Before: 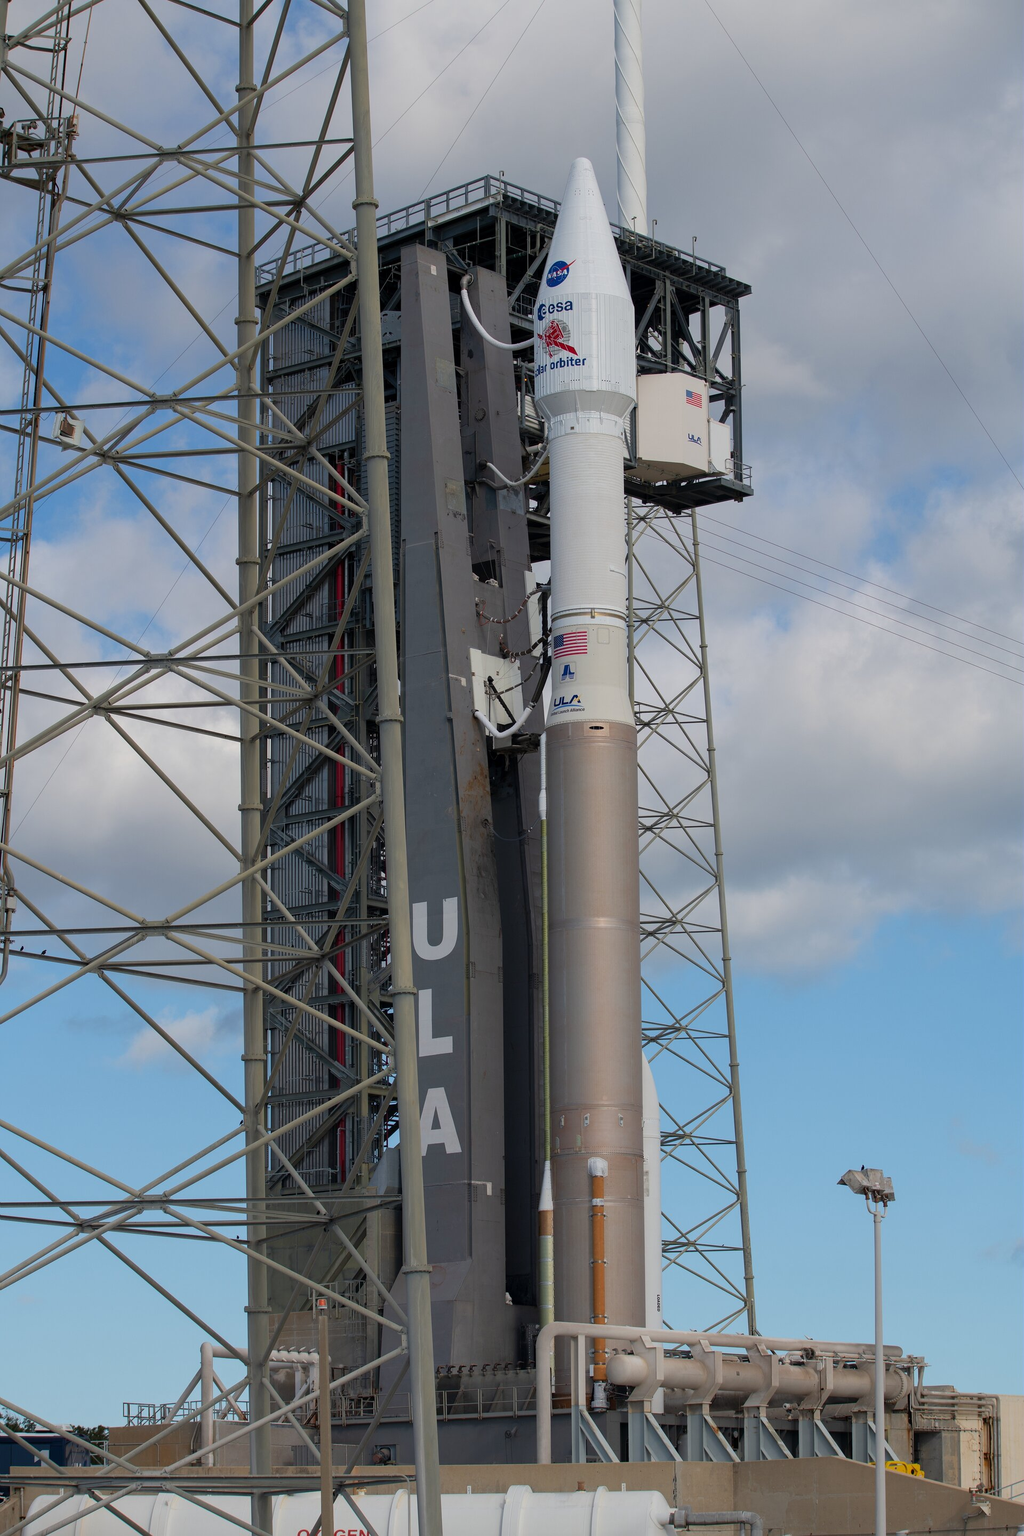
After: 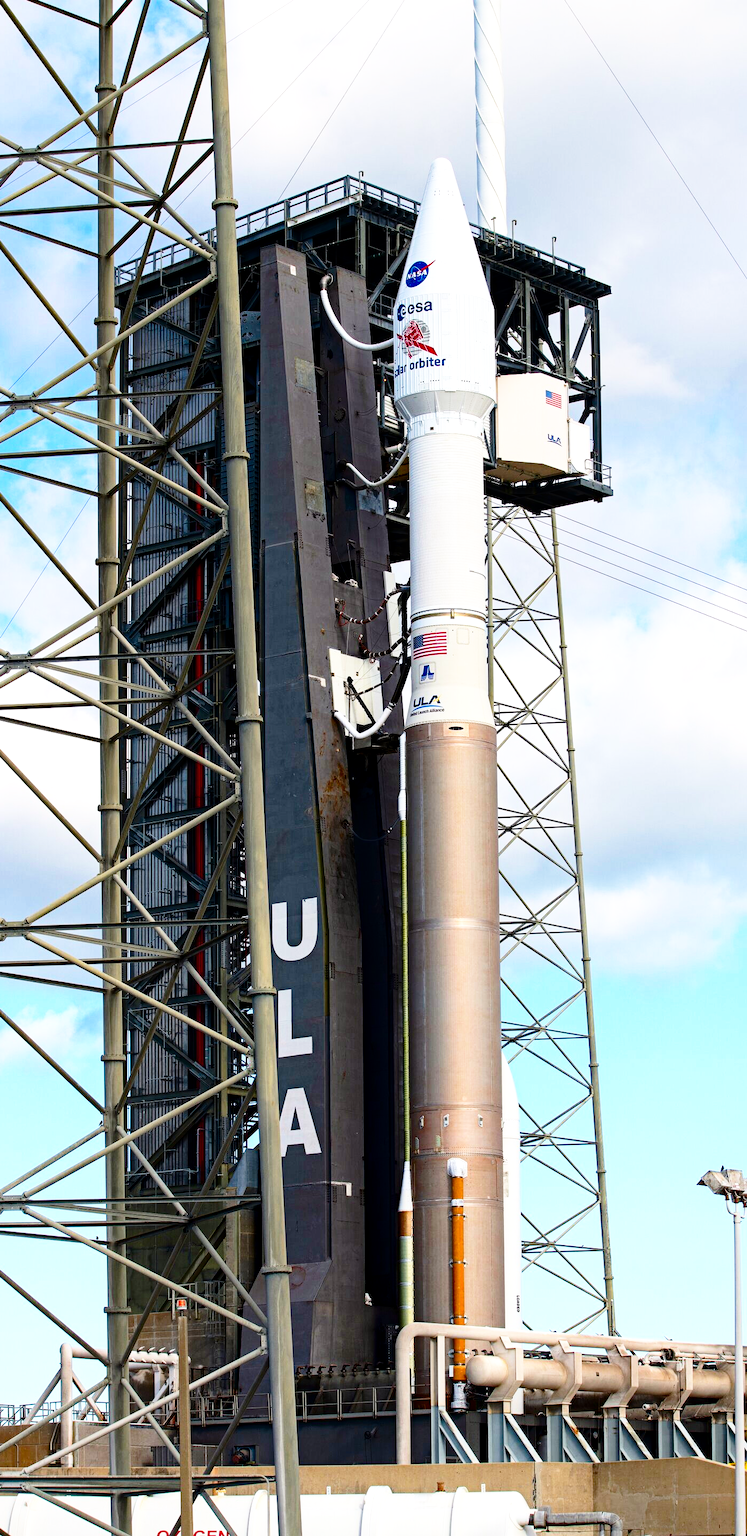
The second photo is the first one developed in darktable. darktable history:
crop: left 13.78%, right 13.243%
base curve: curves: ch0 [(0, 0) (0.026, 0.03) (0.109, 0.232) (0.351, 0.748) (0.669, 0.968) (1, 1)], preserve colors none
contrast brightness saturation: contrast 0.193, brightness -0.112, saturation 0.212
local contrast: highlights 101%, shadows 97%, detail 120%, midtone range 0.2
haze removal: strength 0.301, distance 0.248, compatibility mode true, adaptive false
tone equalizer: -8 EV -0.449 EV, -7 EV -0.398 EV, -6 EV -0.3 EV, -5 EV -0.235 EV, -3 EV 0.208 EV, -2 EV 0.328 EV, -1 EV 0.403 EV, +0 EV 0.447 EV, luminance estimator HSV value / RGB max
